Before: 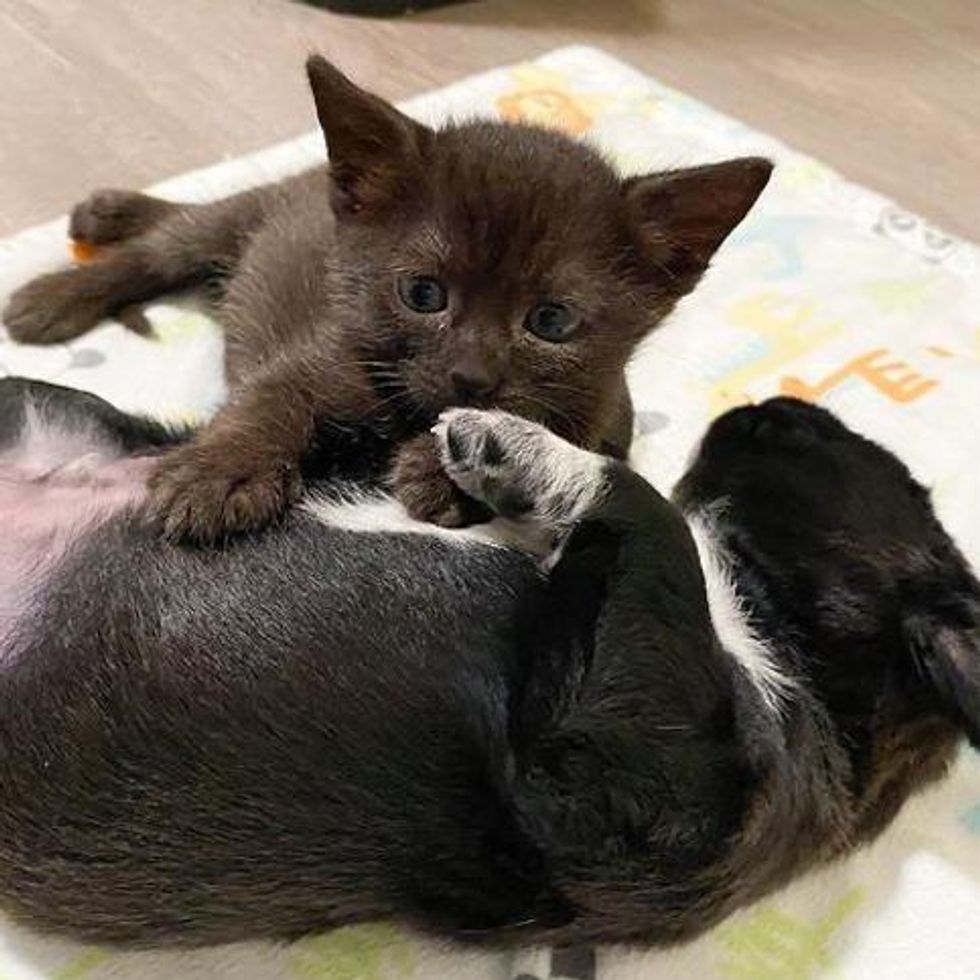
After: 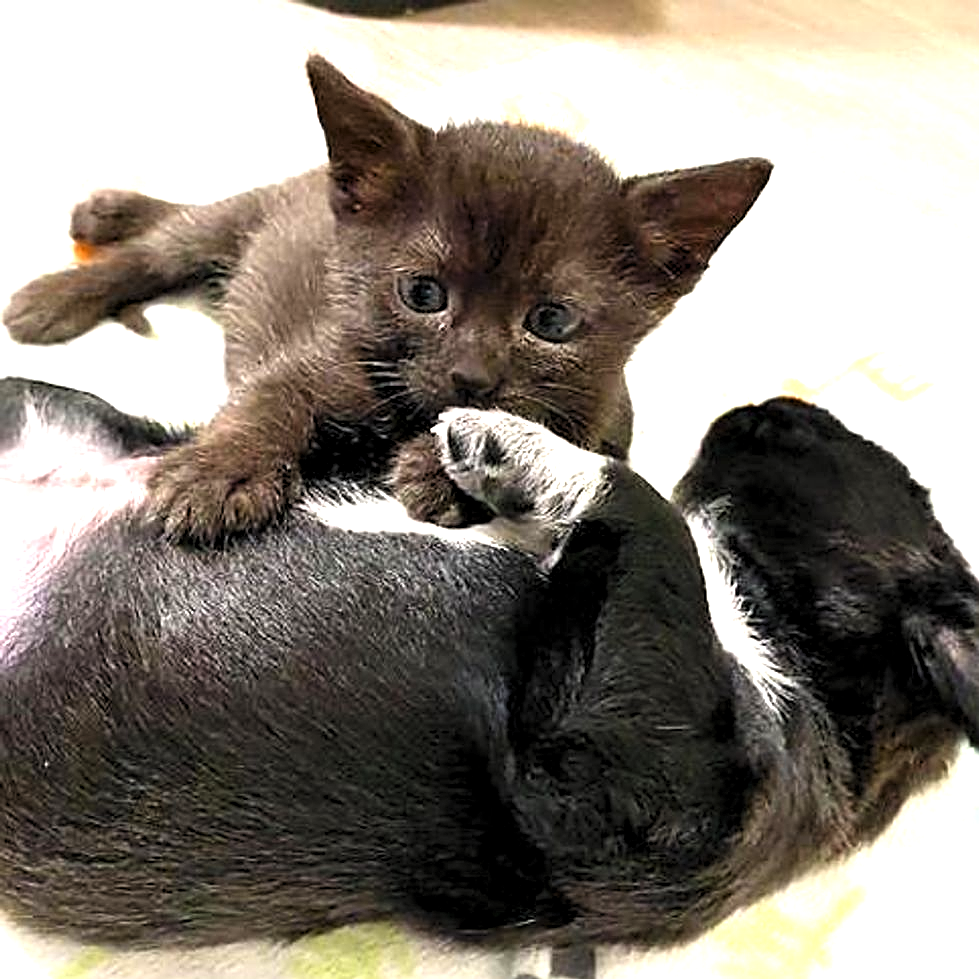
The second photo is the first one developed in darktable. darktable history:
exposure: black level correction 0, exposure 1.106 EV, compensate highlight preservation false
sharpen: on, module defaults
levels: levels [0.062, 0.494, 0.925]
